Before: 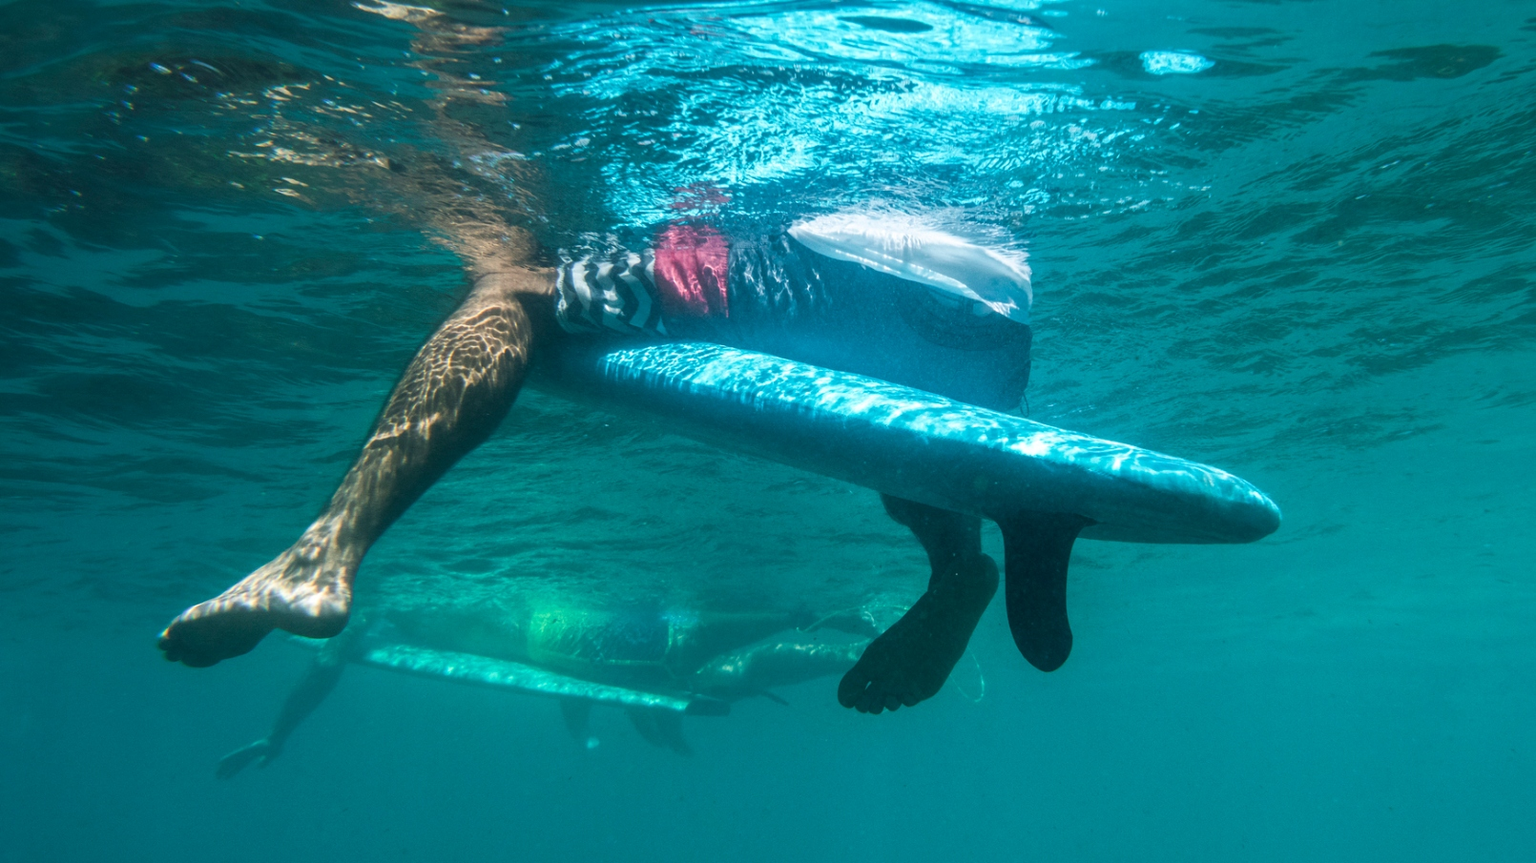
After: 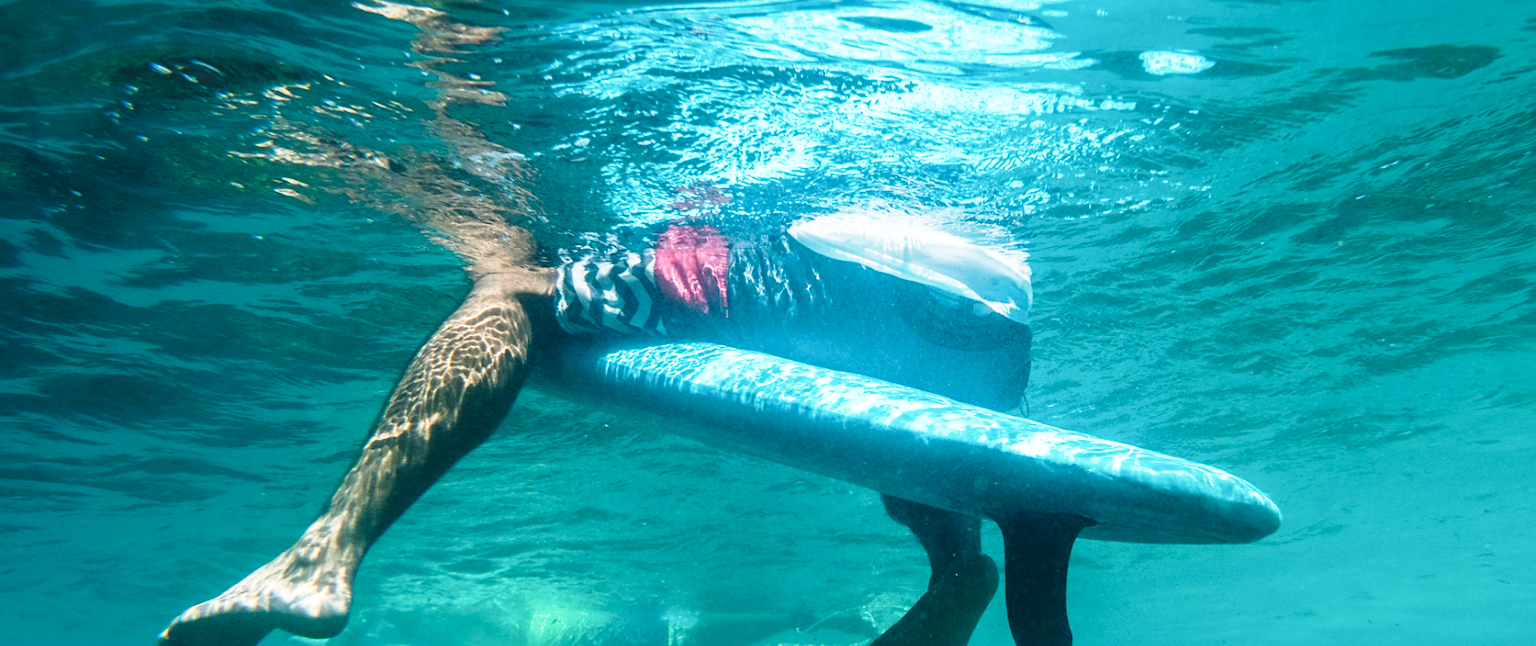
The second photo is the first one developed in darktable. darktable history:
sharpen: amount 0.213
base curve: curves: ch0 [(0, 0) (0.028, 0.03) (0.121, 0.232) (0.46, 0.748) (0.859, 0.968) (1, 1)], preserve colors none
crop: bottom 24.988%
